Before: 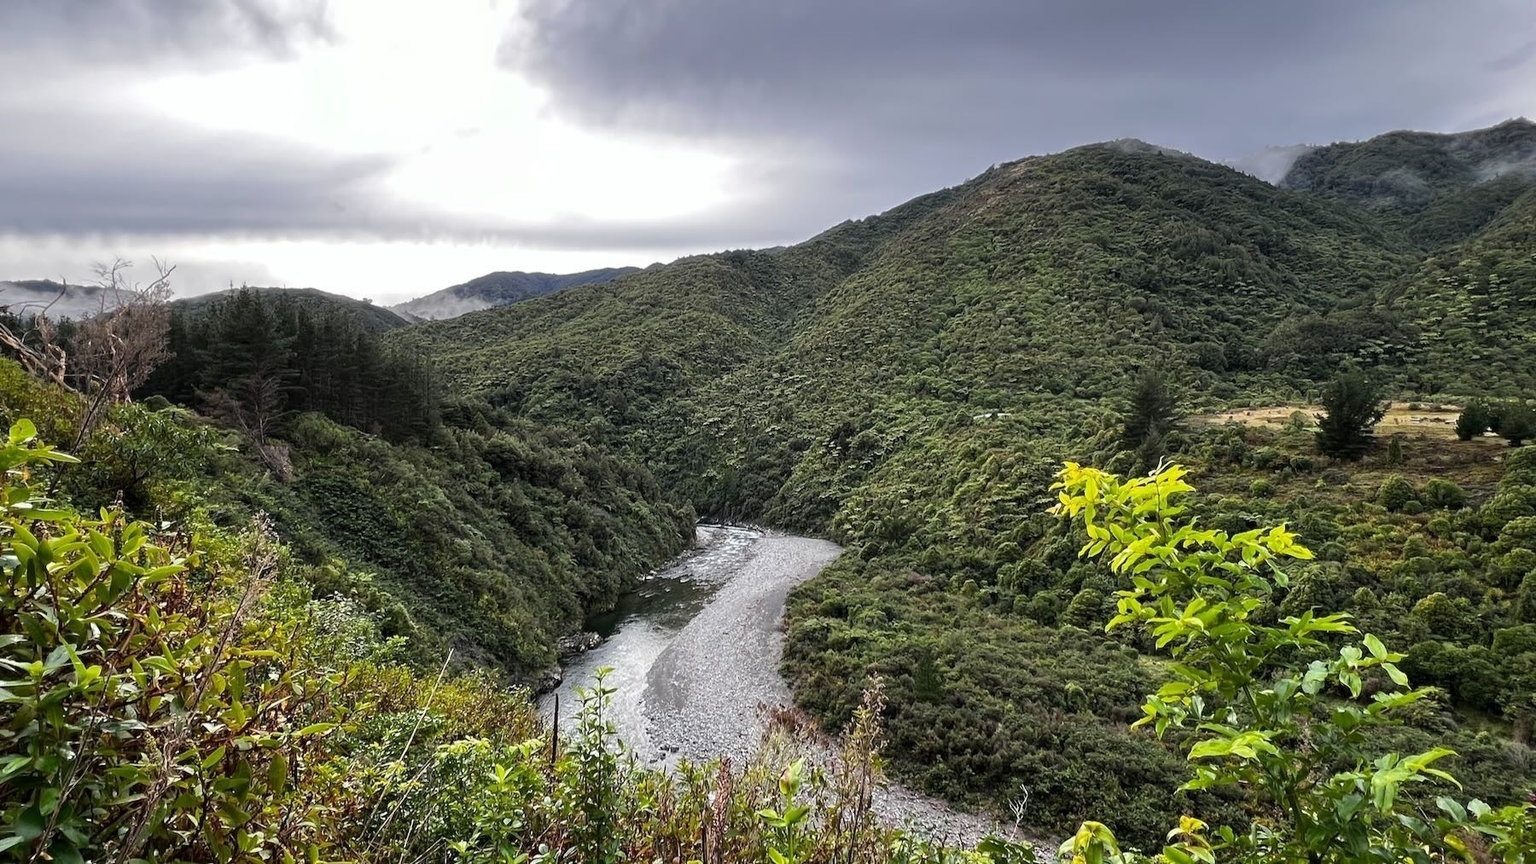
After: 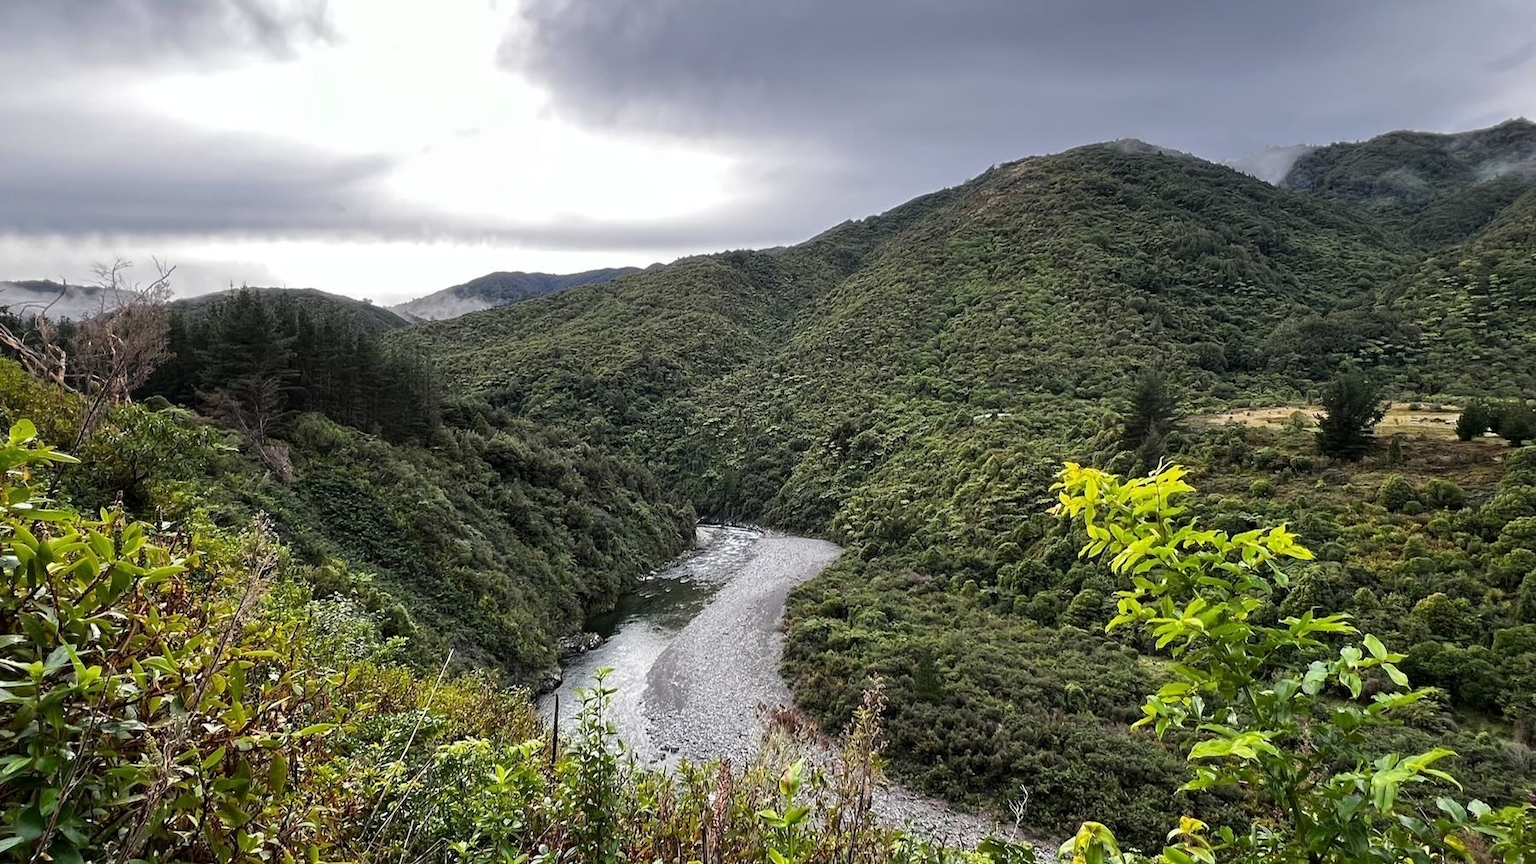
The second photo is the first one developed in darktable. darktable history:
local contrast: mode bilateral grid, contrast 15, coarseness 37, detail 105%, midtone range 0.2
